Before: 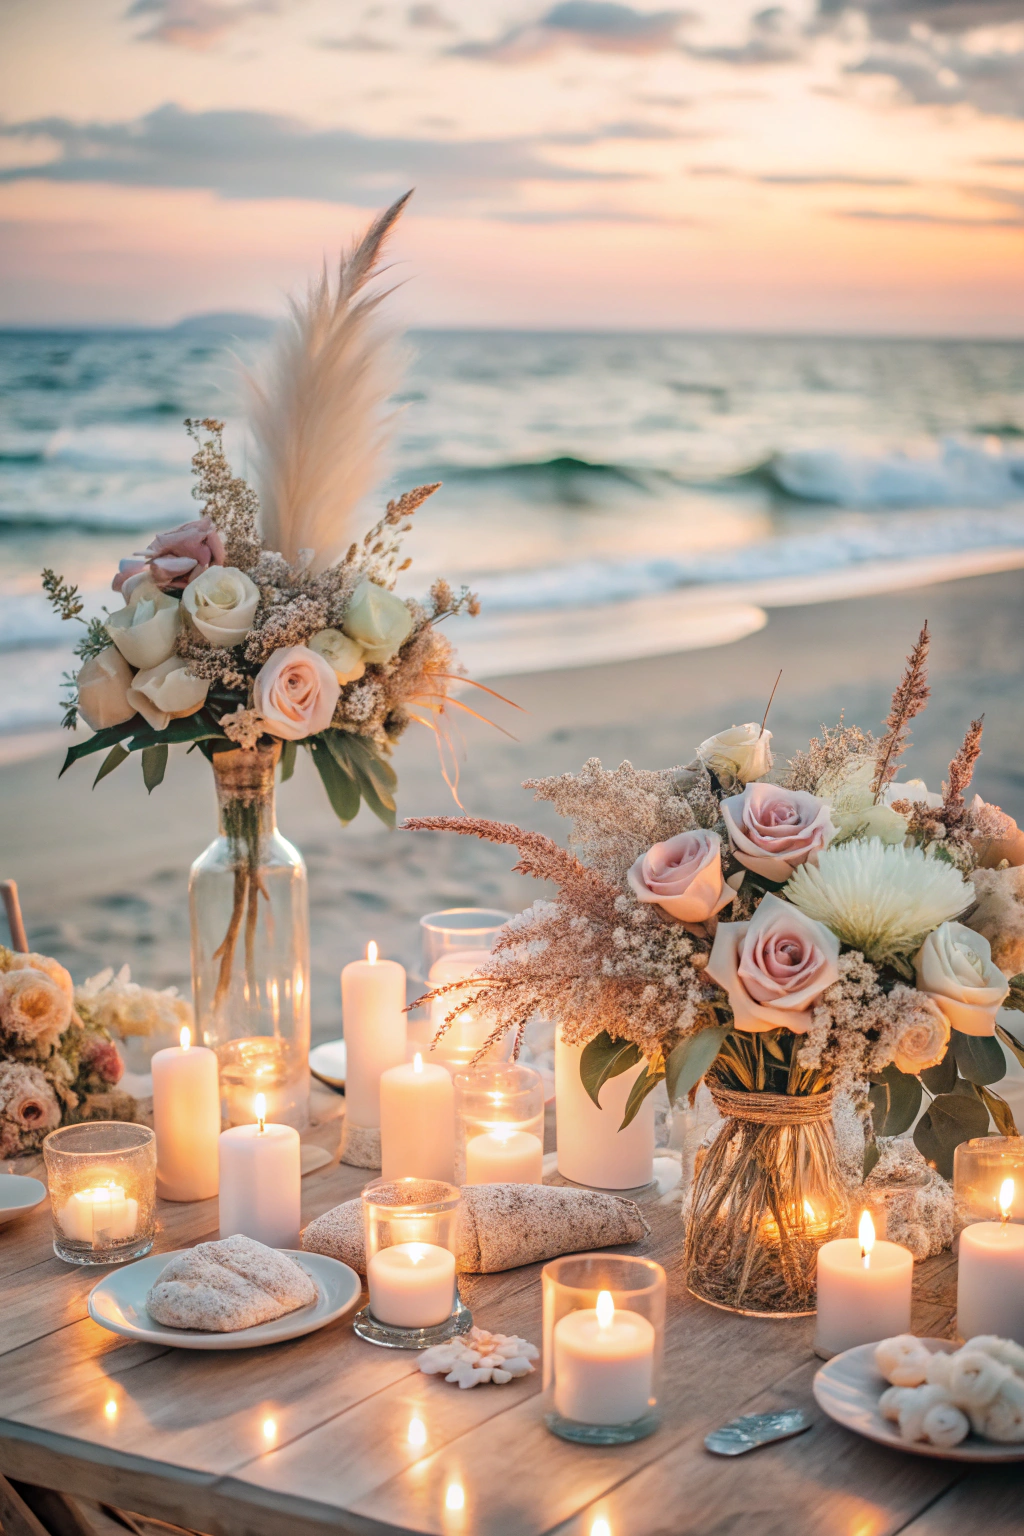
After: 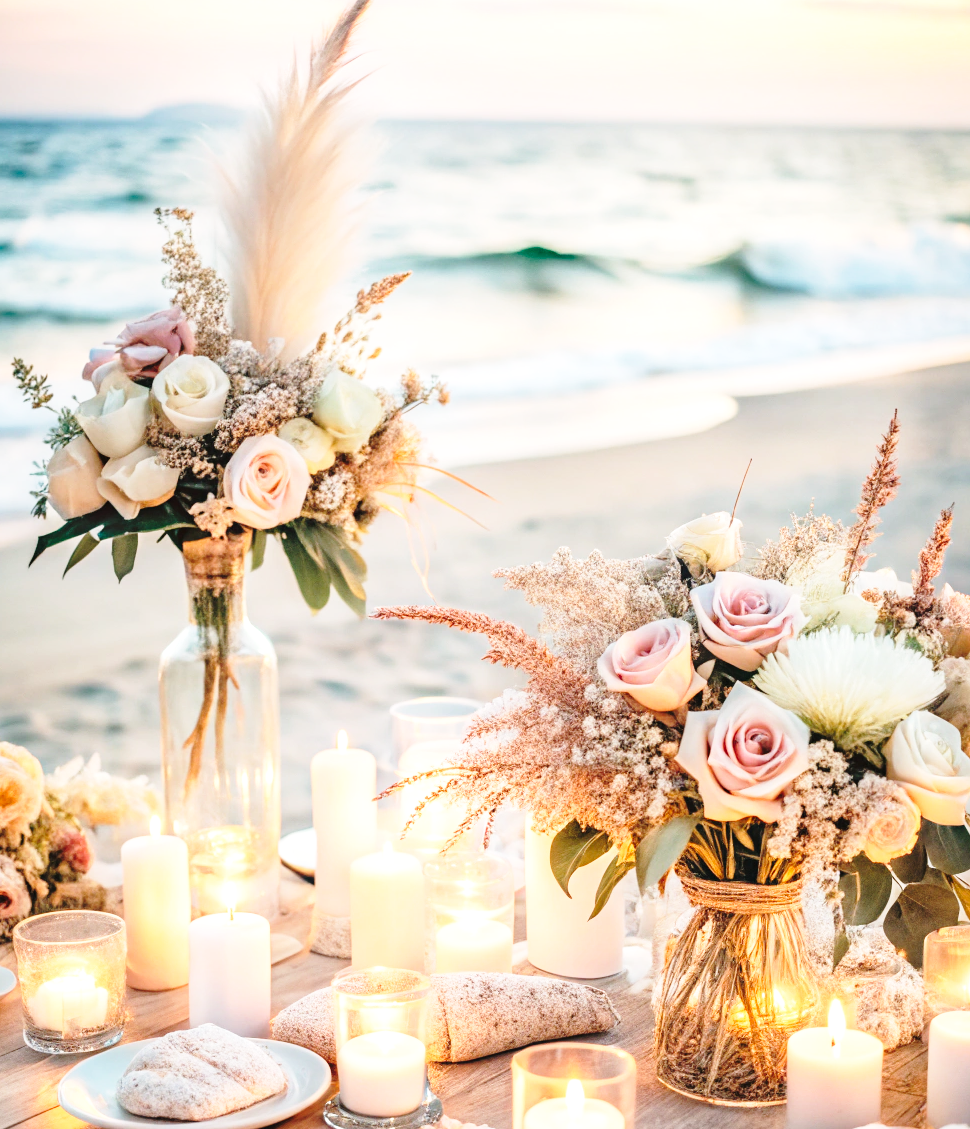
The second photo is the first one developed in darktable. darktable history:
crop and rotate: left 2.992%, top 13.794%, right 2.254%, bottom 12.647%
tone equalizer: -8 EV -0.416 EV, -7 EV -0.381 EV, -6 EV -0.361 EV, -5 EV -0.242 EV, -3 EV 0.235 EV, -2 EV 0.322 EV, -1 EV 0.398 EV, +0 EV 0.423 EV, mask exposure compensation -0.497 EV
base curve: curves: ch0 [(0, 0) (0.036, 0.037) (0.121, 0.228) (0.46, 0.76) (0.859, 0.983) (1, 1)], preserve colors none
